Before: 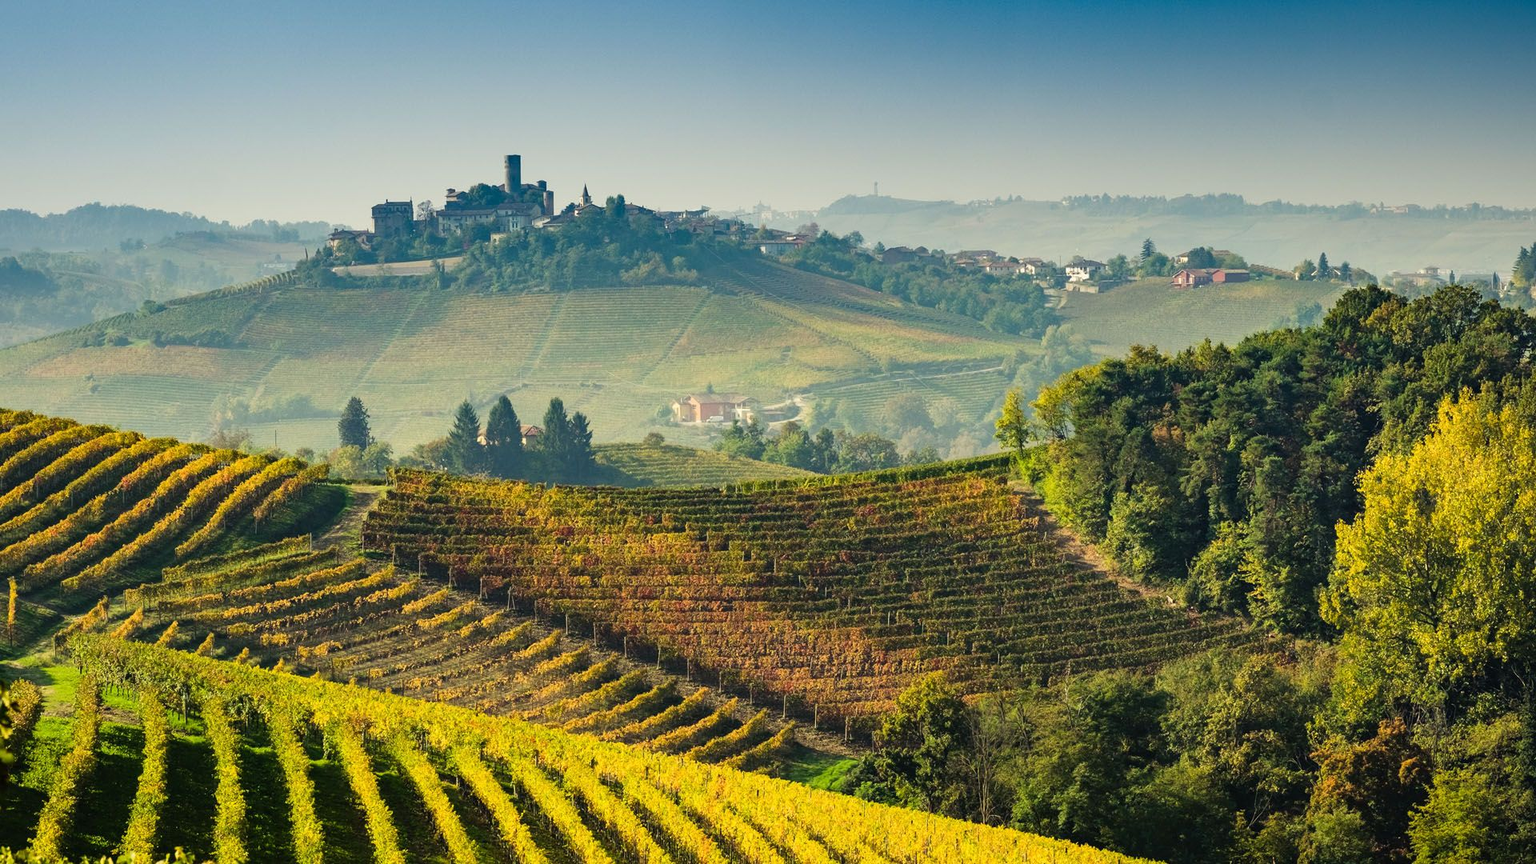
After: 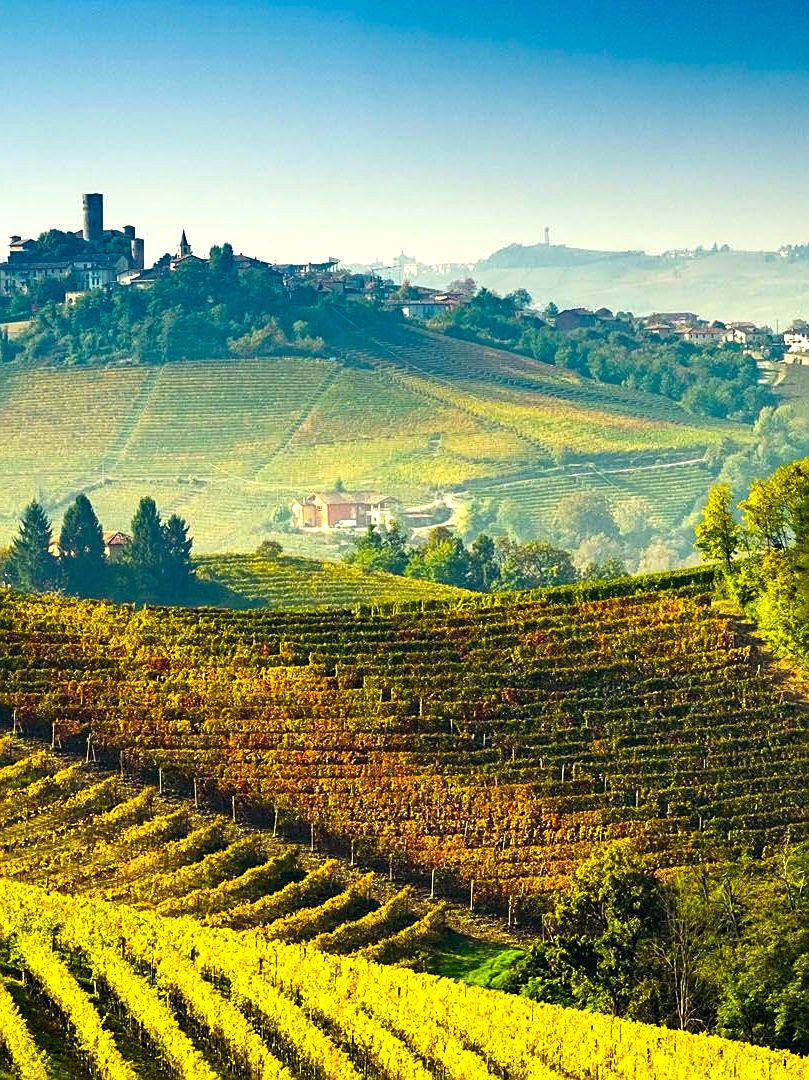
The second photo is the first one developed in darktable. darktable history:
sharpen: on, module defaults
color balance rgb: linear chroma grading › global chroma 9%, perceptual saturation grading › global saturation 36%, perceptual saturation grading › shadows 35%, perceptual brilliance grading › global brilliance 21.21%, perceptual brilliance grading › shadows -35%, global vibrance 21.21%
crop: left 28.583%, right 29.231%
local contrast: highlights 100%, shadows 100%, detail 120%, midtone range 0.2
